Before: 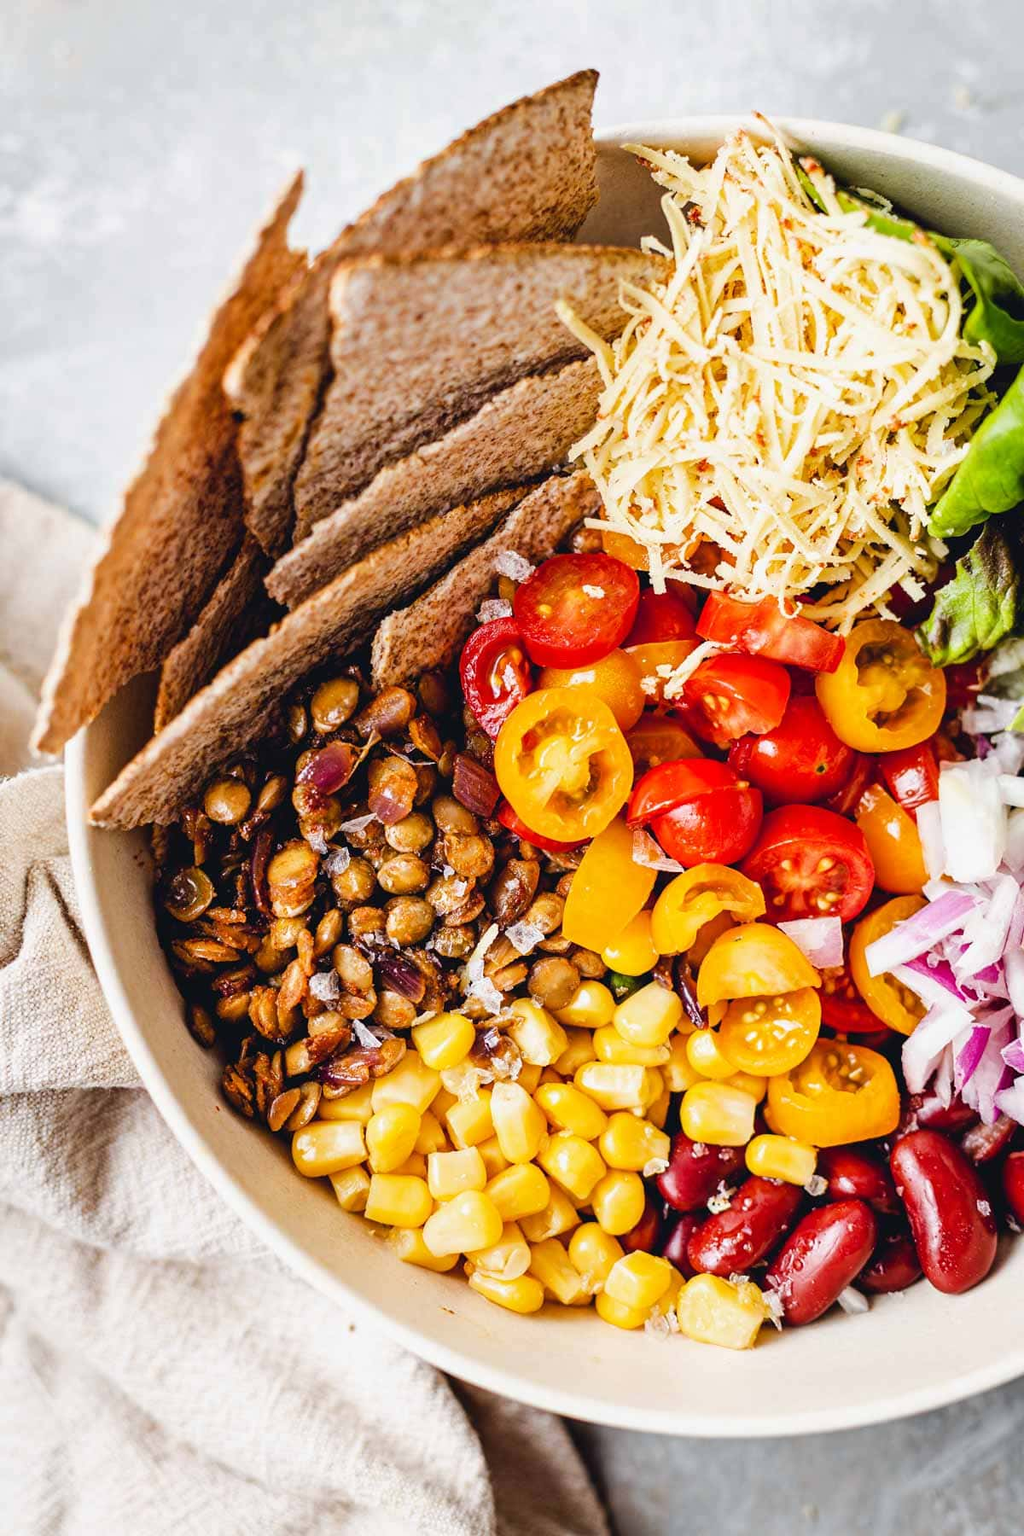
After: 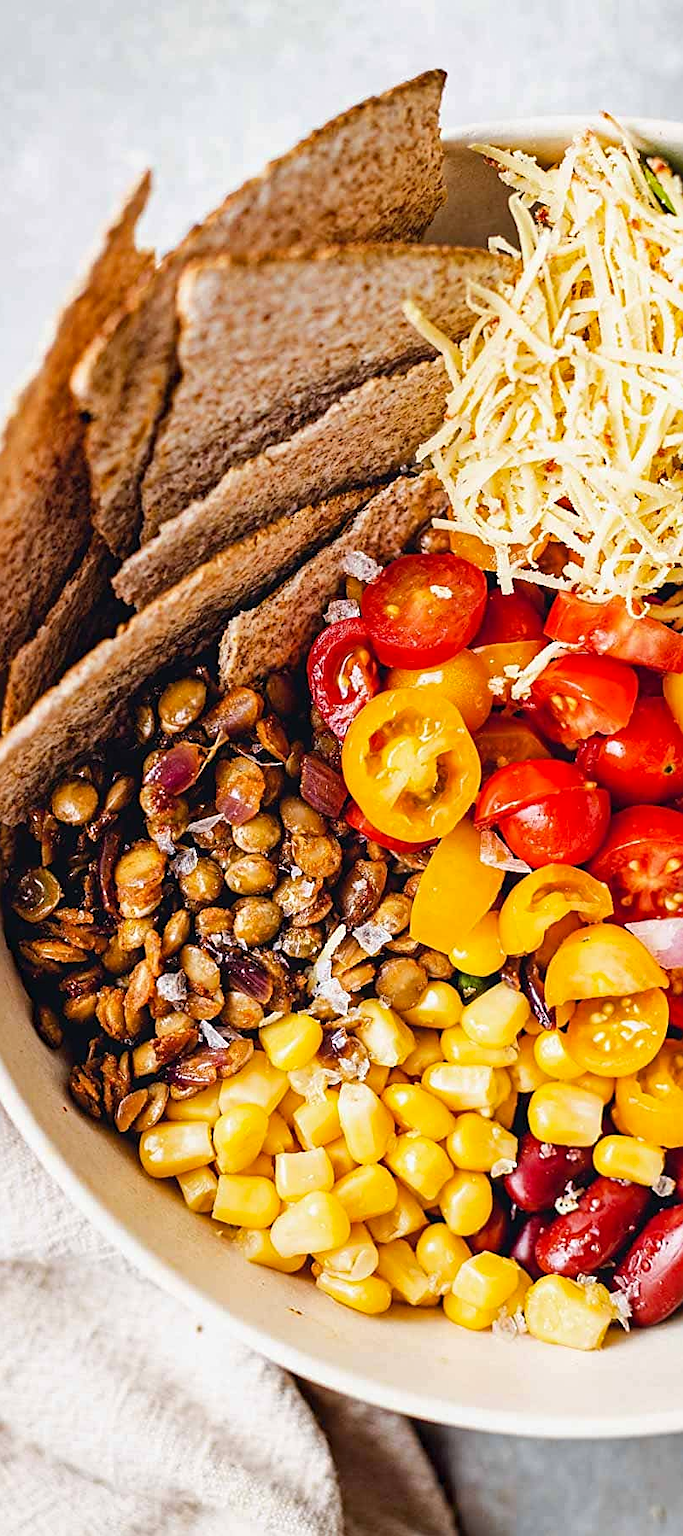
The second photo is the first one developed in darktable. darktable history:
haze removal: compatibility mode true, adaptive false
crop and rotate: left 14.944%, right 18.23%
sharpen: on, module defaults
